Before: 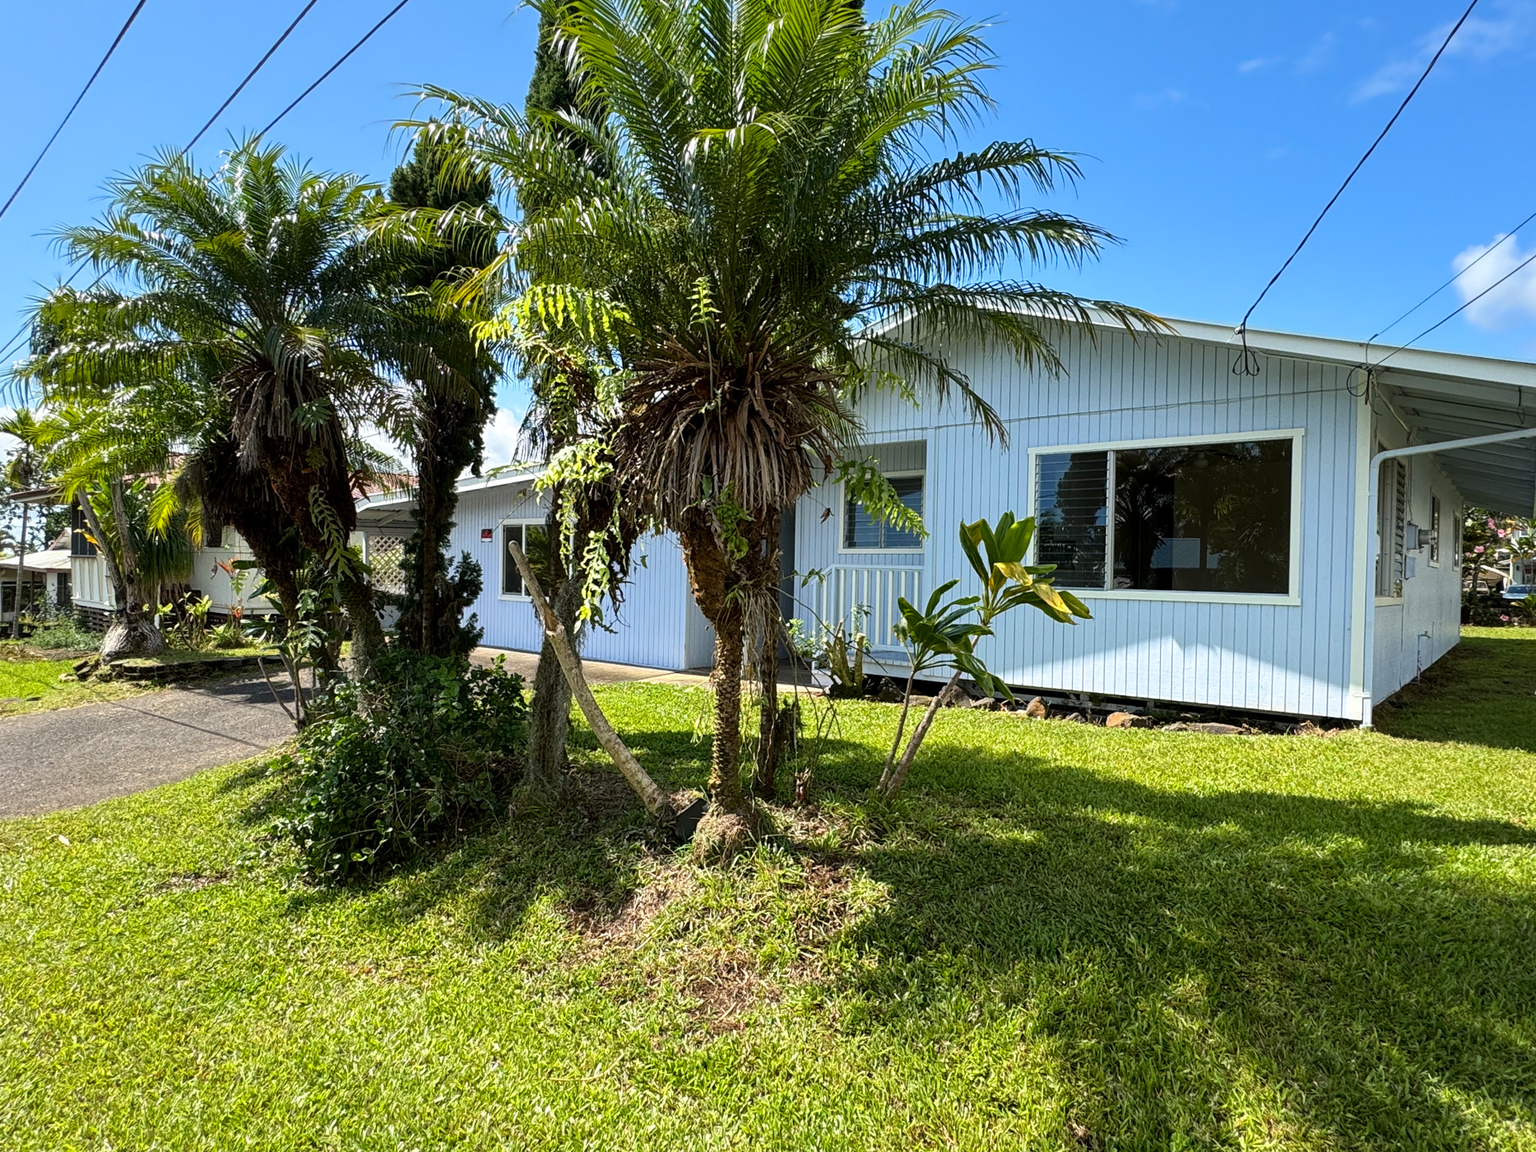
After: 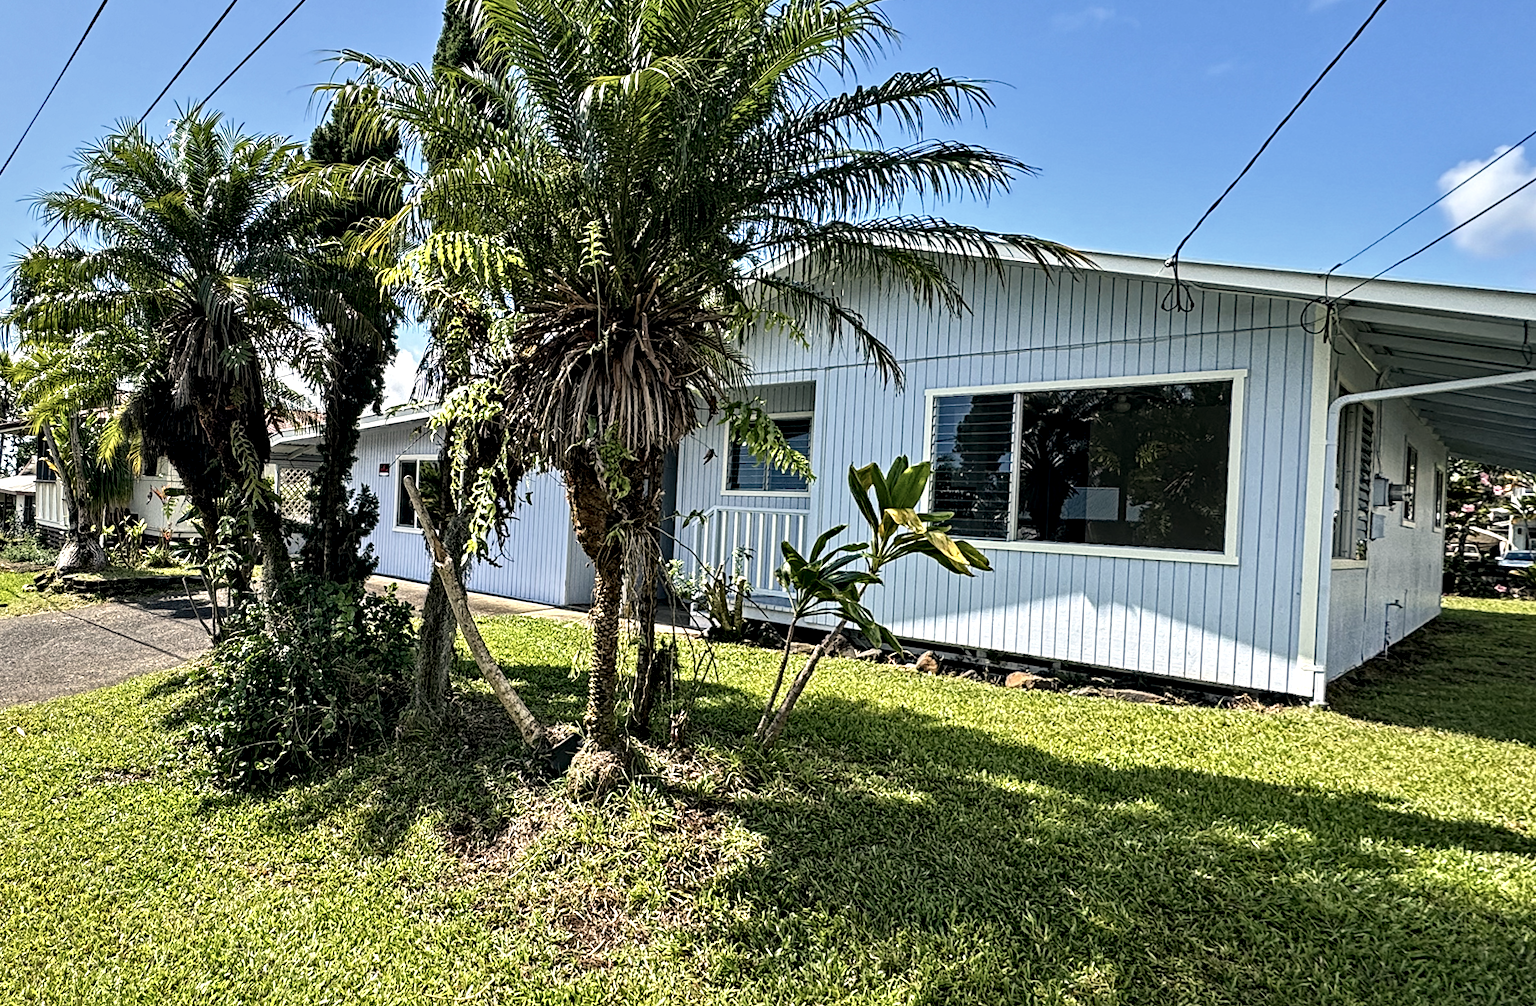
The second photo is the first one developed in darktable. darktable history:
contrast equalizer: octaves 7, y [[0.5, 0.542, 0.583, 0.625, 0.667, 0.708], [0.5 ×6], [0.5 ×6], [0 ×6], [0 ×6]]
rotate and perspective: rotation 1.69°, lens shift (vertical) -0.023, lens shift (horizontal) -0.291, crop left 0.025, crop right 0.988, crop top 0.092, crop bottom 0.842
color correction: highlights a* 2.75, highlights b* 5, shadows a* -2.04, shadows b* -4.84, saturation 0.8
